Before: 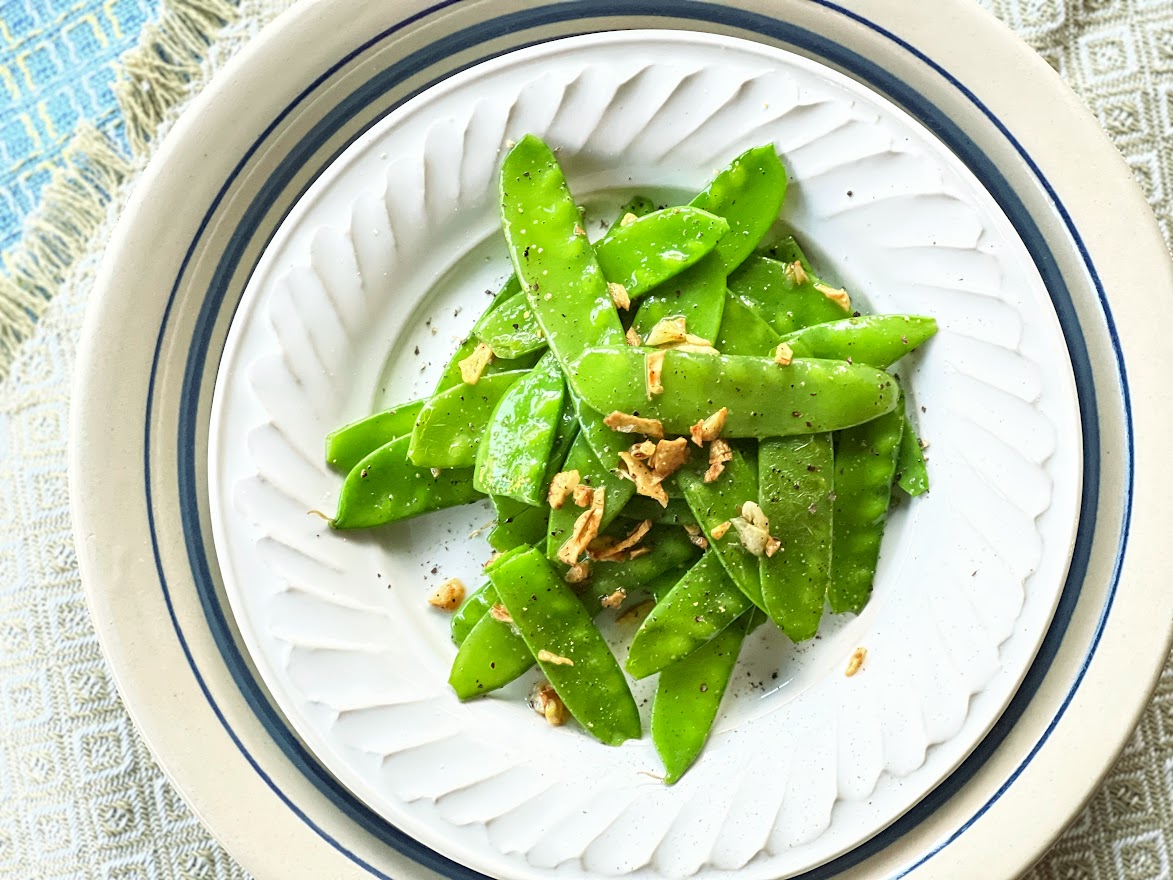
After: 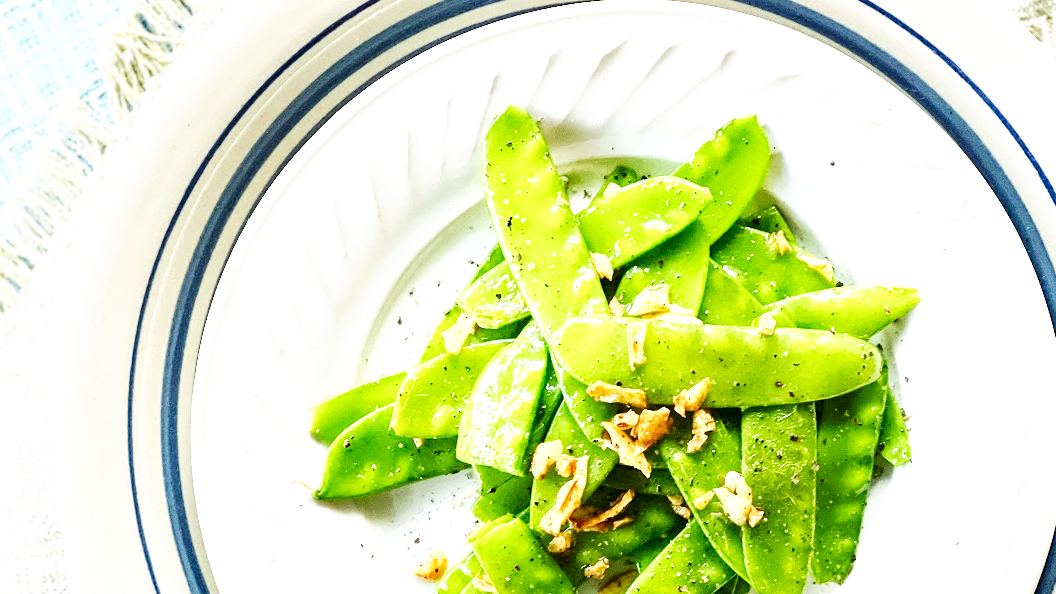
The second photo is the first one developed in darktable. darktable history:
local contrast: highlights 100%, shadows 100%, detail 120%, midtone range 0.2
crop: left 1.509%, top 3.452%, right 7.696%, bottom 28.452%
base curve: curves: ch0 [(0, 0) (0.007, 0.004) (0.027, 0.03) (0.046, 0.07) (0.207, 0.54) (0.442, 0.872) (0.673, 0.972) (1, 1)], preserve colors none
contrast brightness saturation: contrast 0.07
